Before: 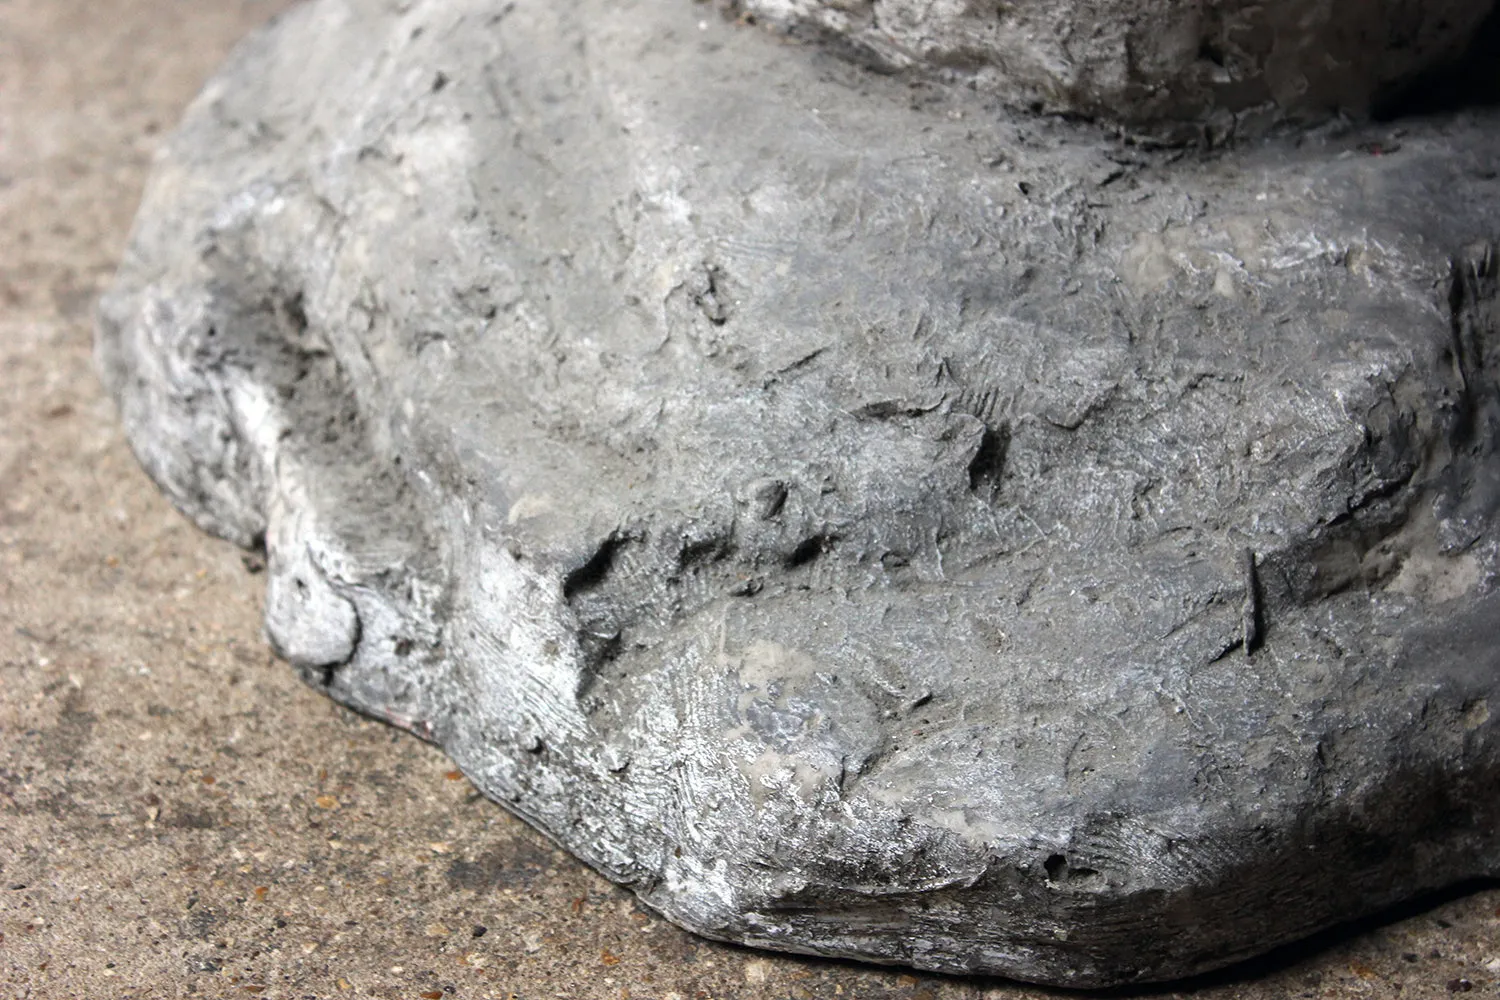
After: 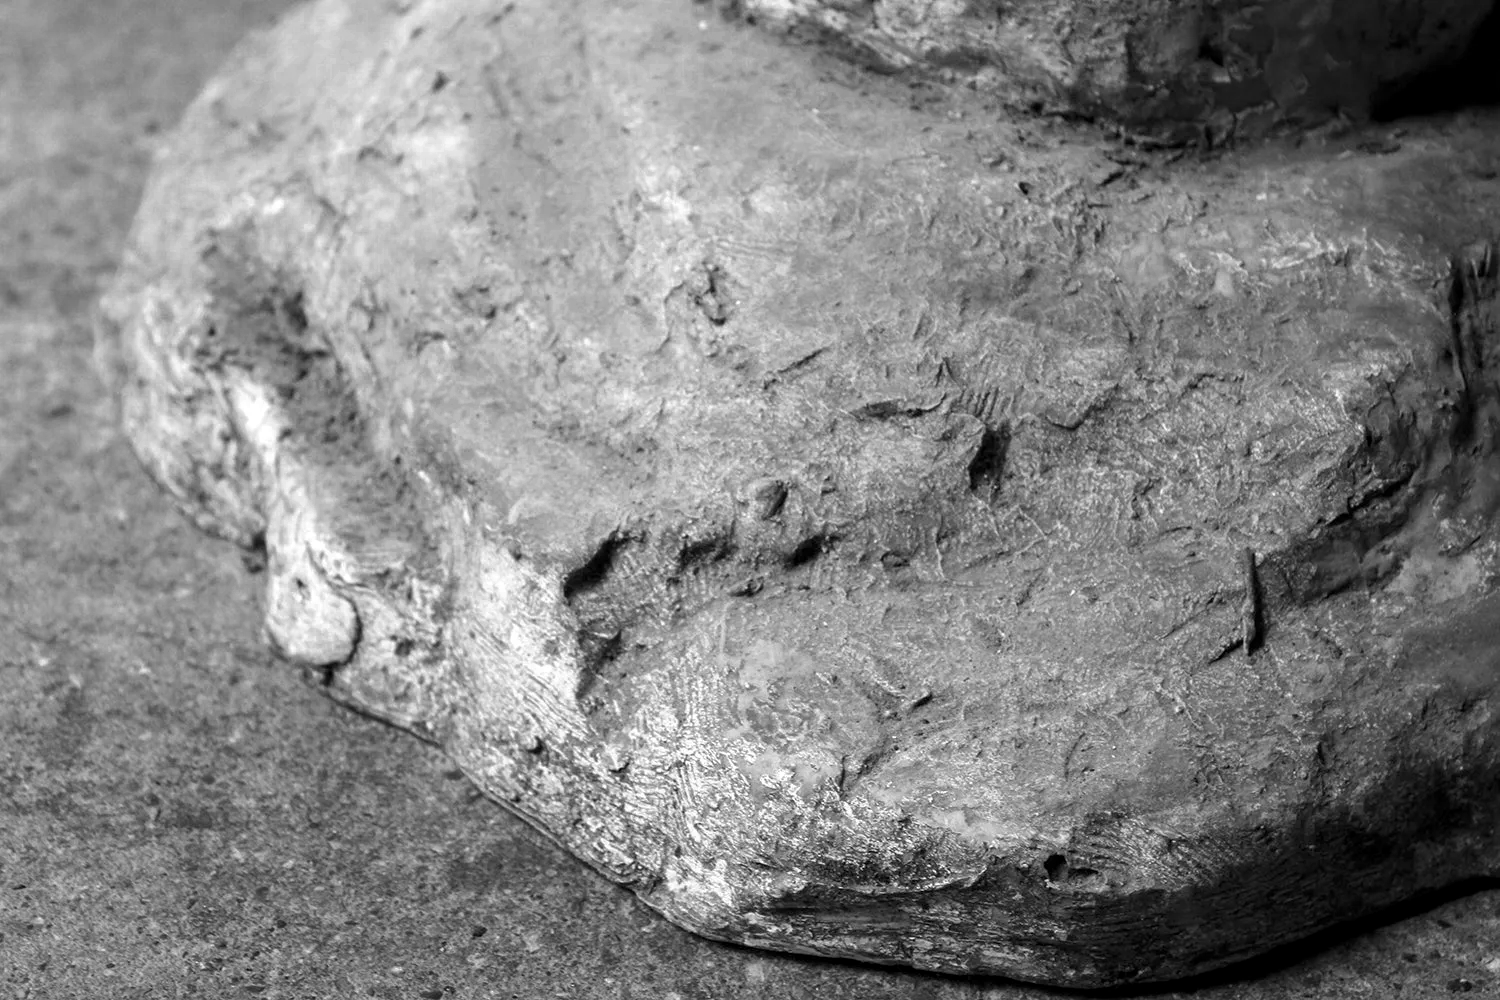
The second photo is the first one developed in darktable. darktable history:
local contrast: highlights 102%, shadows 98%, detail 119%, midtone range 0.2
exposure: exposure -0.054 EV, compensate highlight preservation false
color zones: curves: ch0 [(0.002, 0.429) (0.121, 0.212) (0.198, 0.113) (0.276, 0.344) (0.331, 0.541) (0.41, 0.56) (0.482, 0.289) (0.619, 0.227) (0.721, 0.18) (0.821, 0.435) (0.928, 0.555) (1, 0.587)]; ch1 [(0, 0) (0.143, 0) (0.286, 0) (0.429, 0) (0.571, 0) (0.714, 0) (0.857, 0)]
